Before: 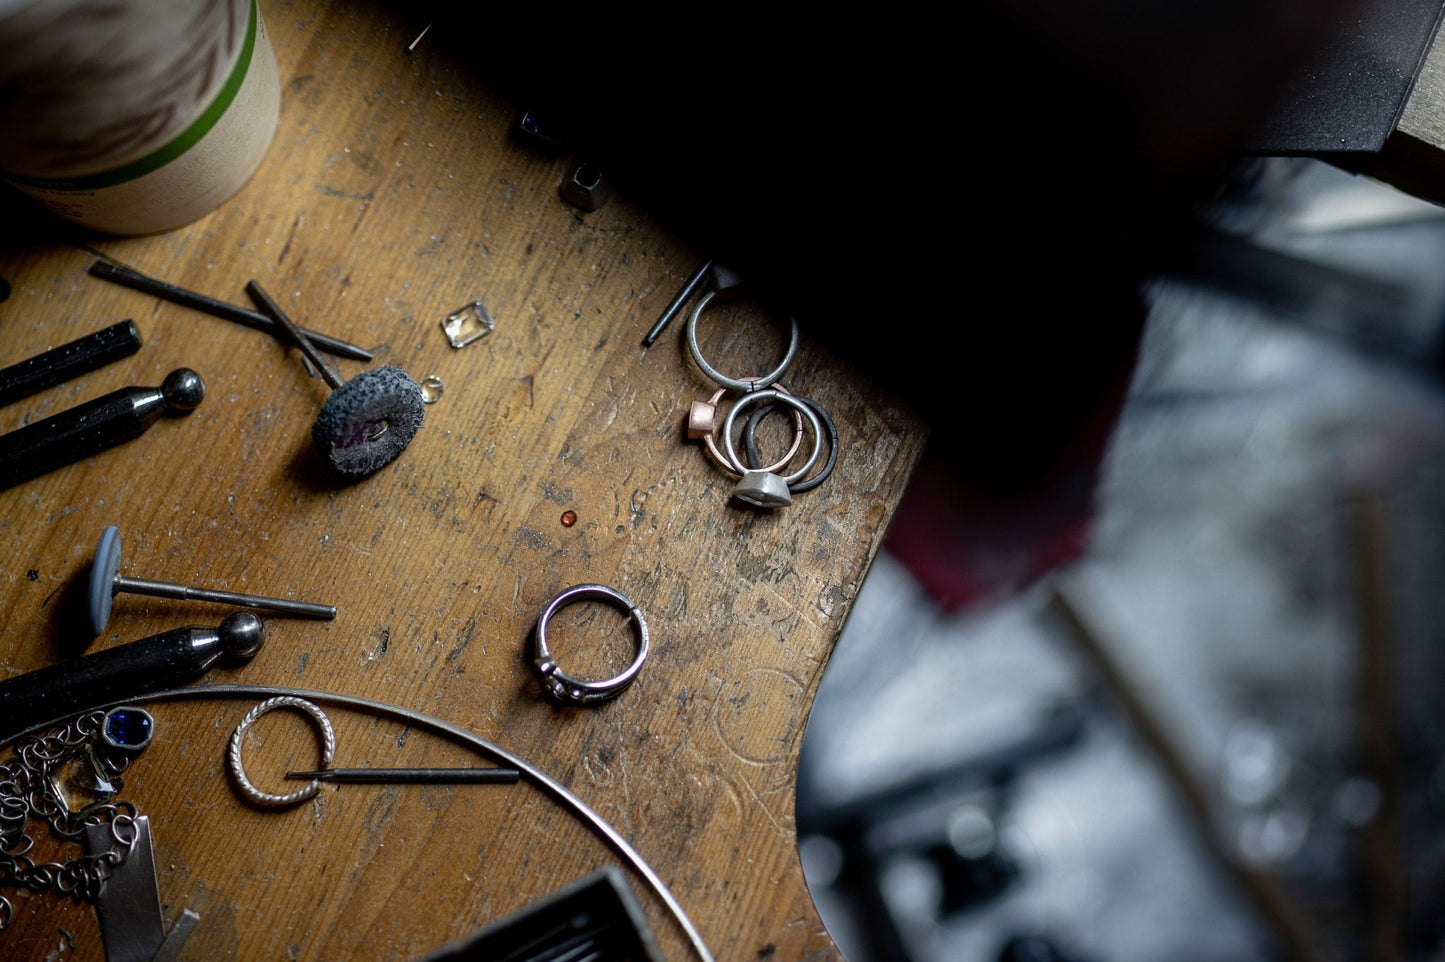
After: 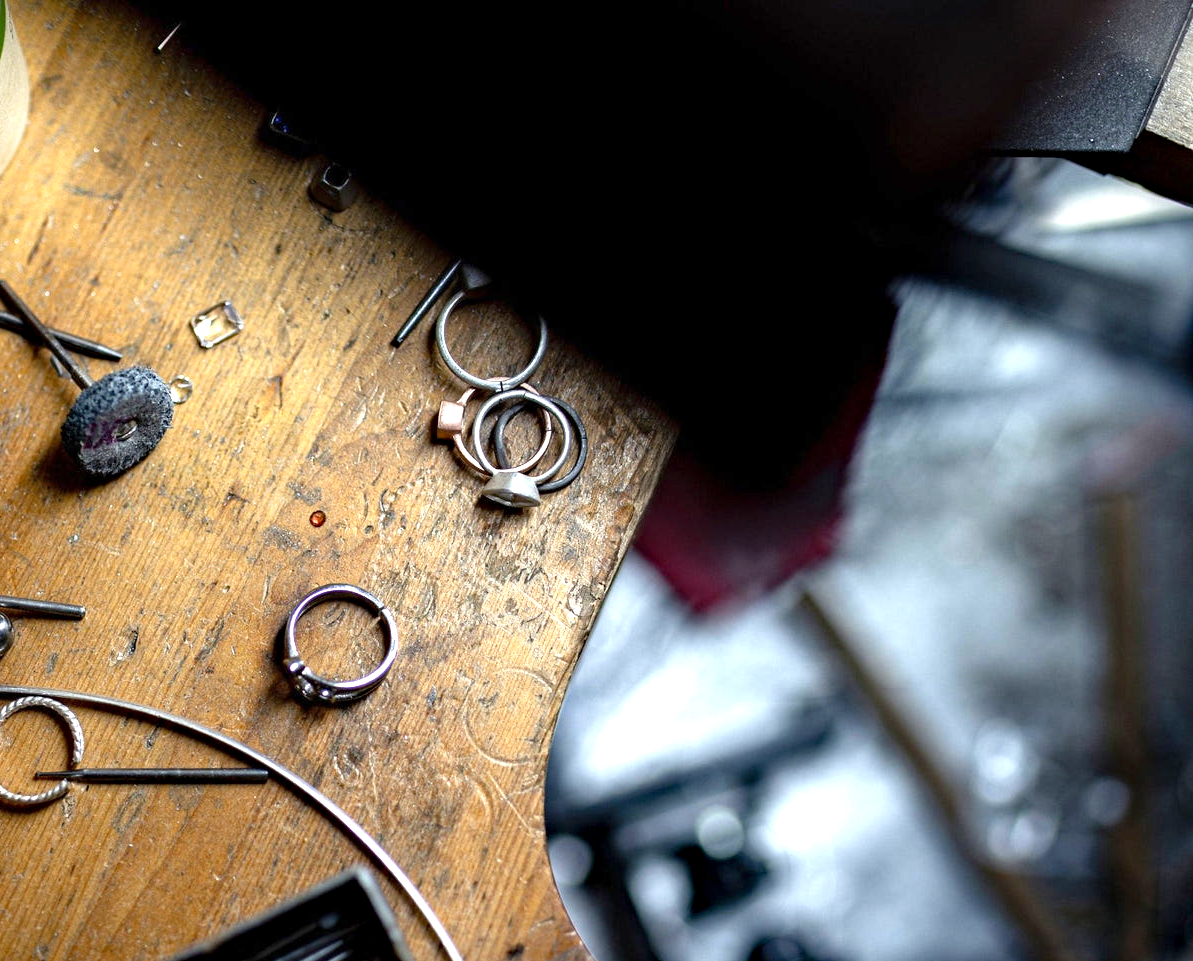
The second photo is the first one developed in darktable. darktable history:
haze removal: compatibility mode true, adaptive false
crop: left 17.391%, bottom 0.036%
exposure: exposure 1.244 EV, compensate highlight preservation false
